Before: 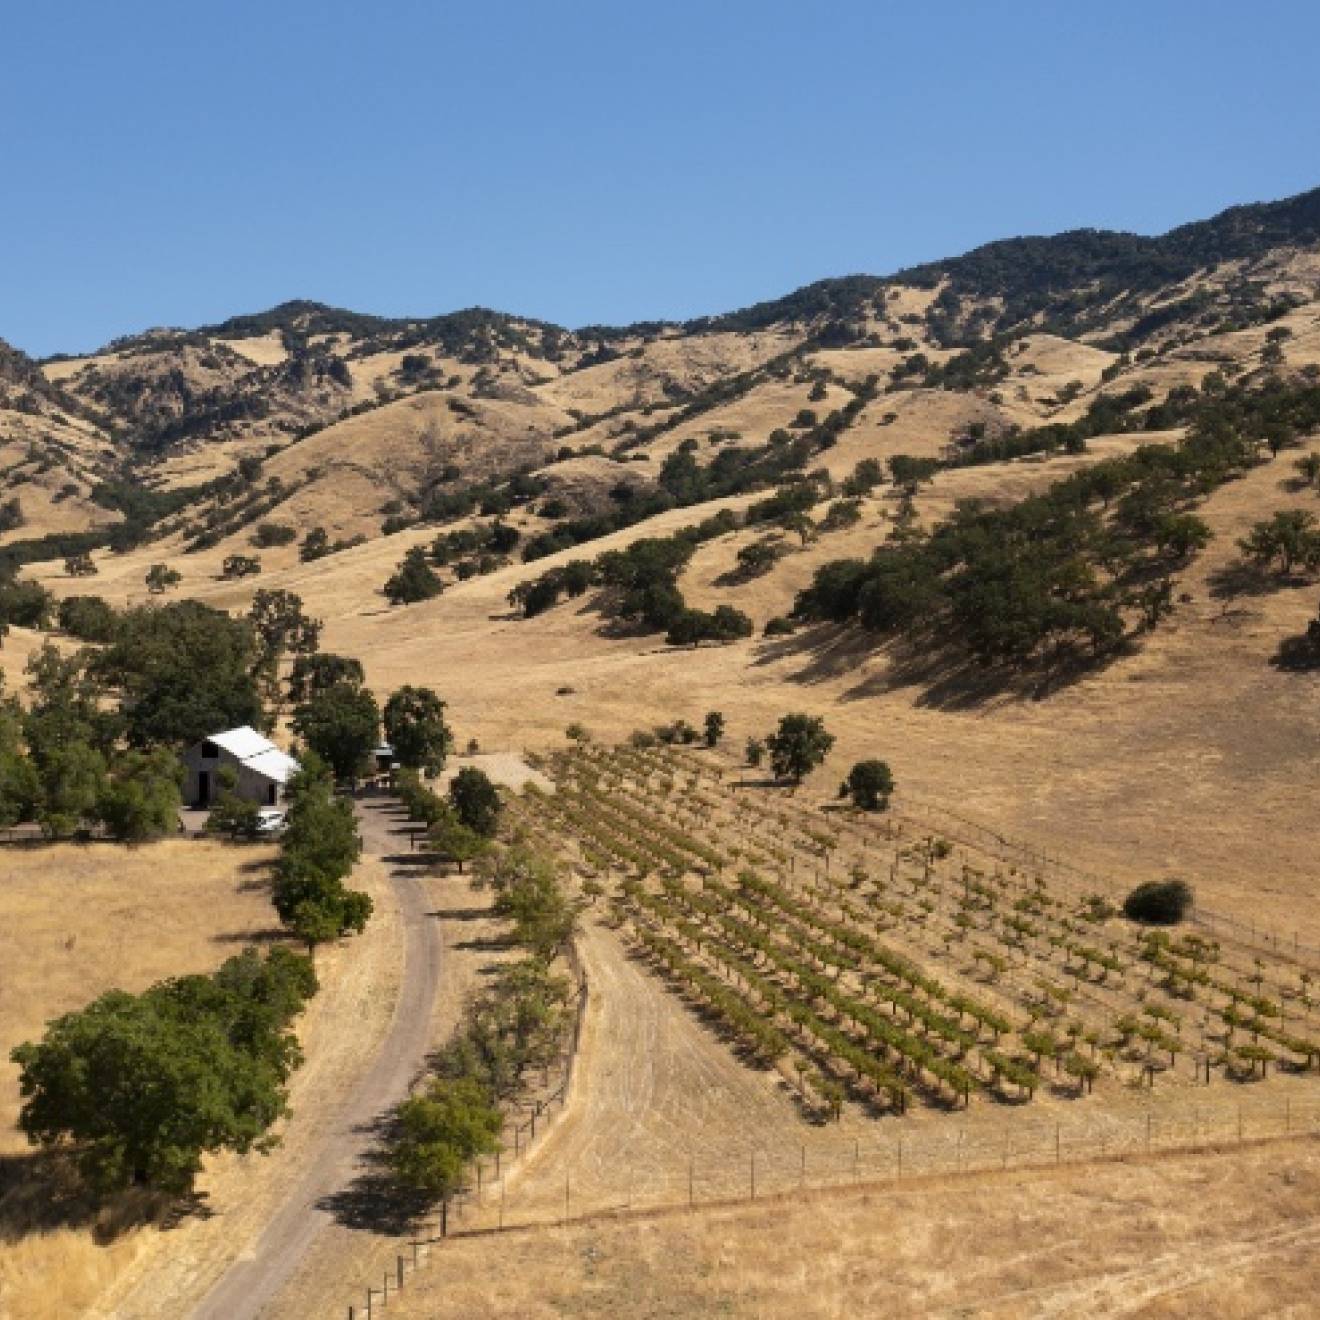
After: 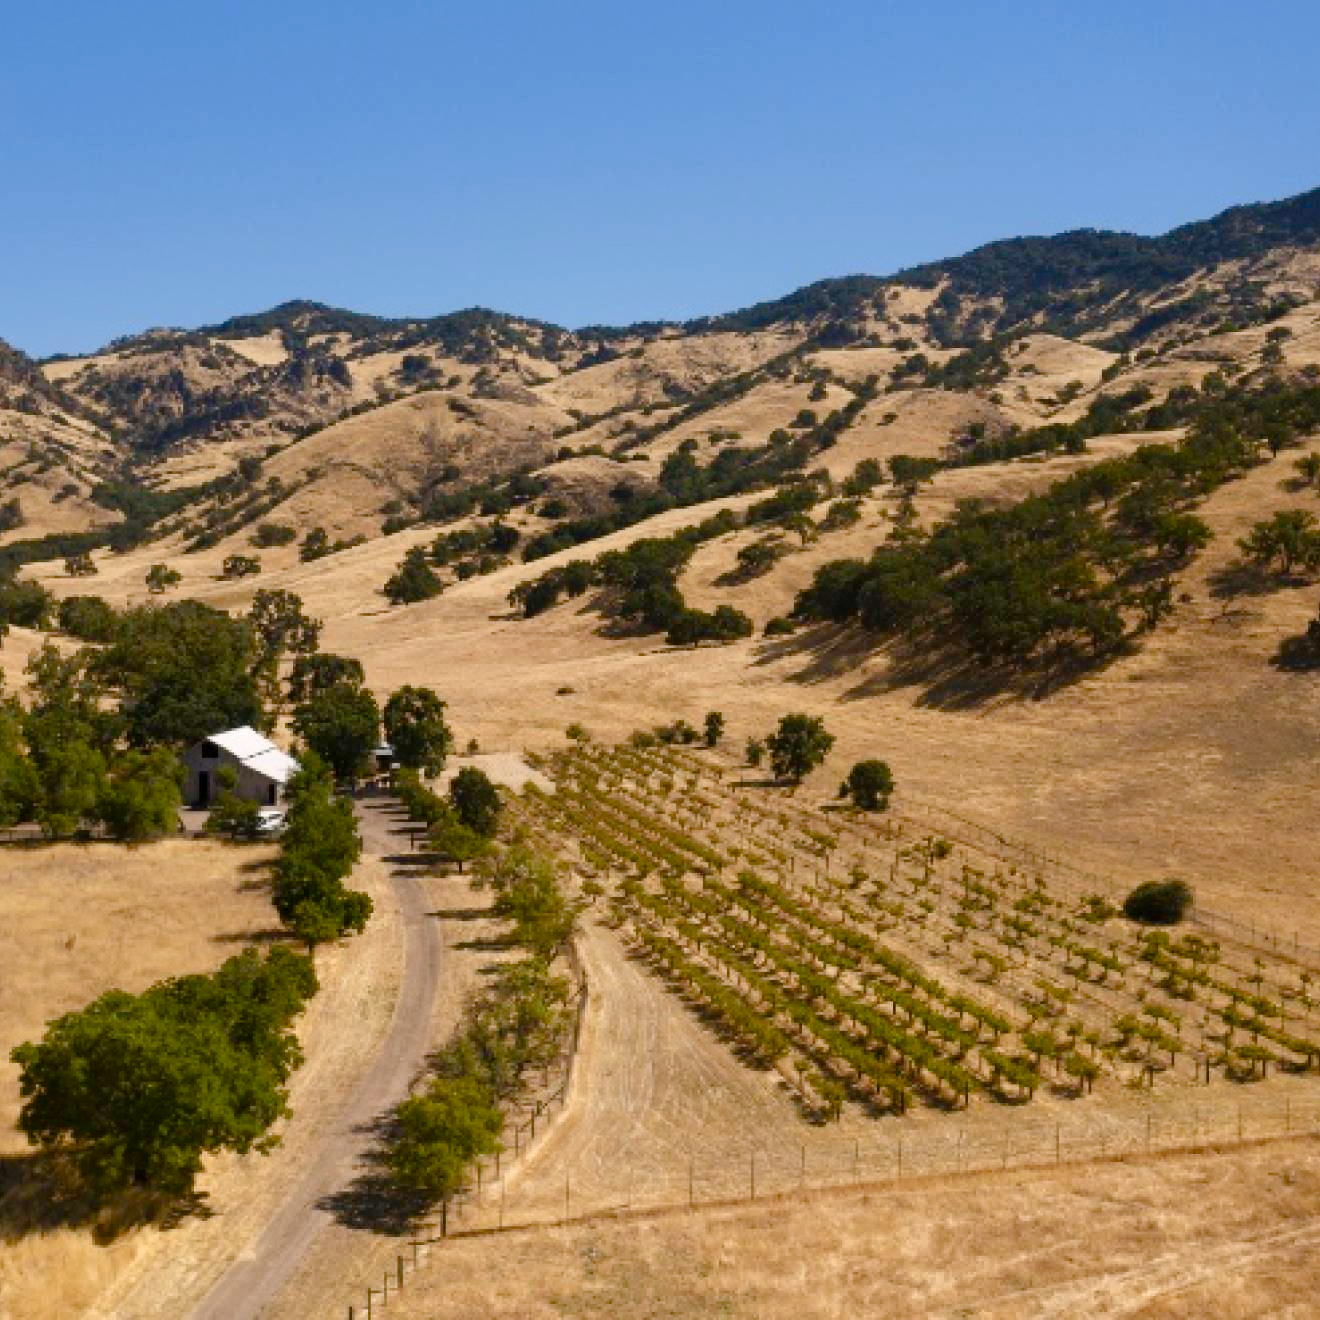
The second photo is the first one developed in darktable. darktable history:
color balance rgb: highlights gain › chroma 0.902%, highlights gain › hue 26.36°, perceptual saturation grading › global saturation 20%, perceptual saturation grading › highlights -49.485%, perceptual saturation grading › shadows 26.046%, global vibrance 41.989%
